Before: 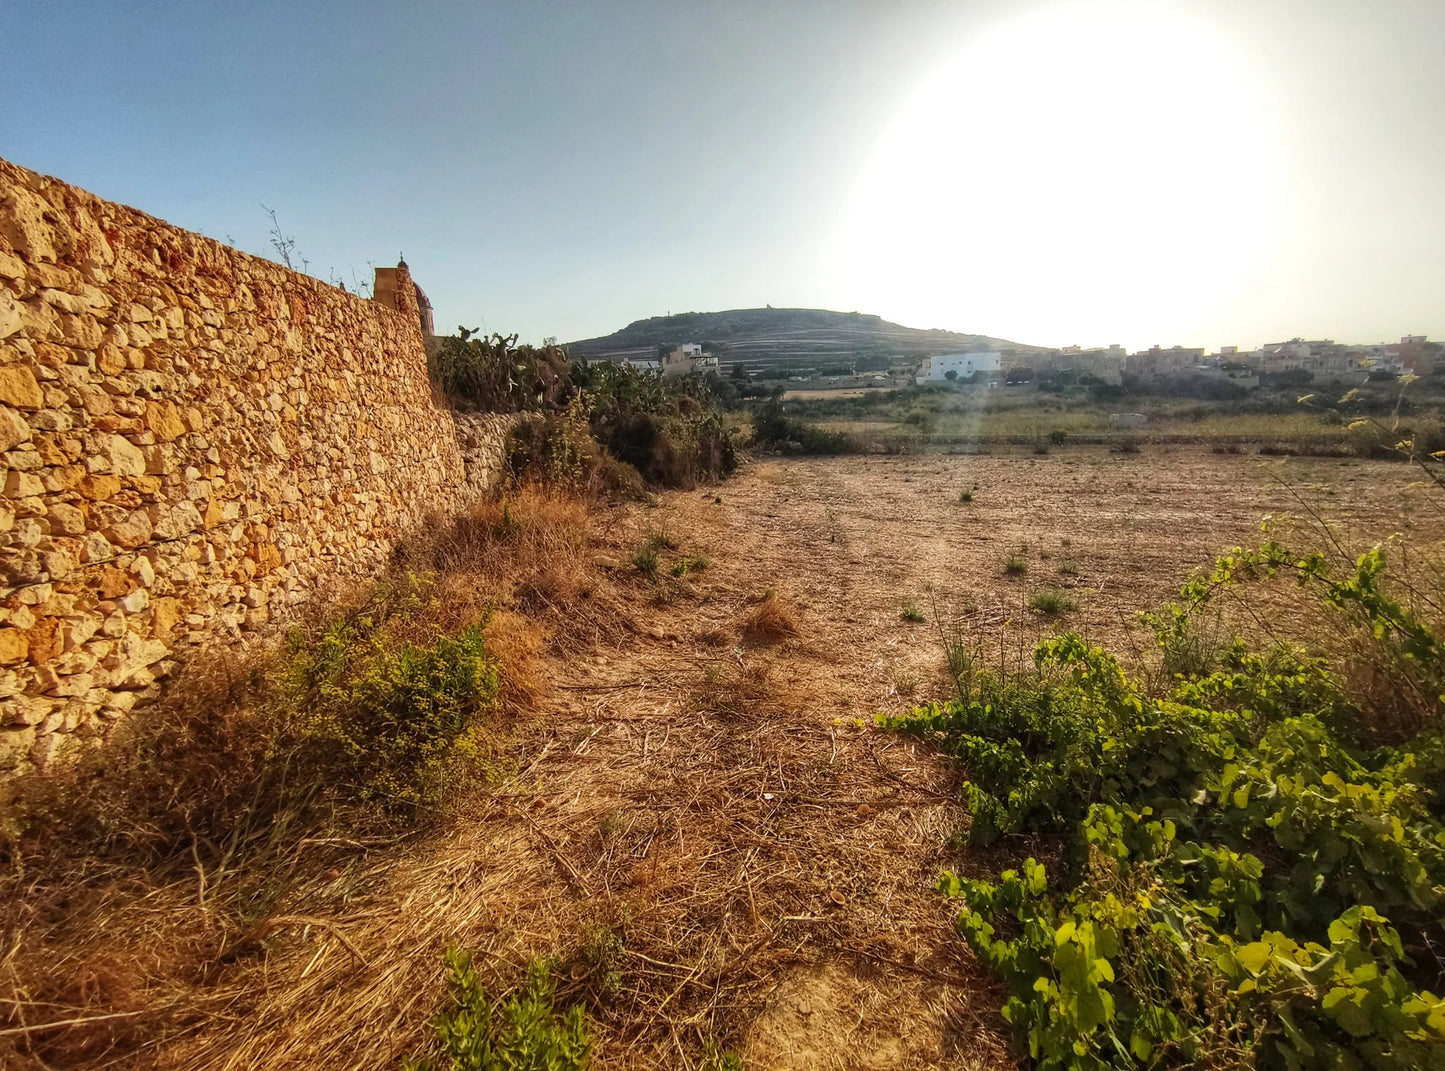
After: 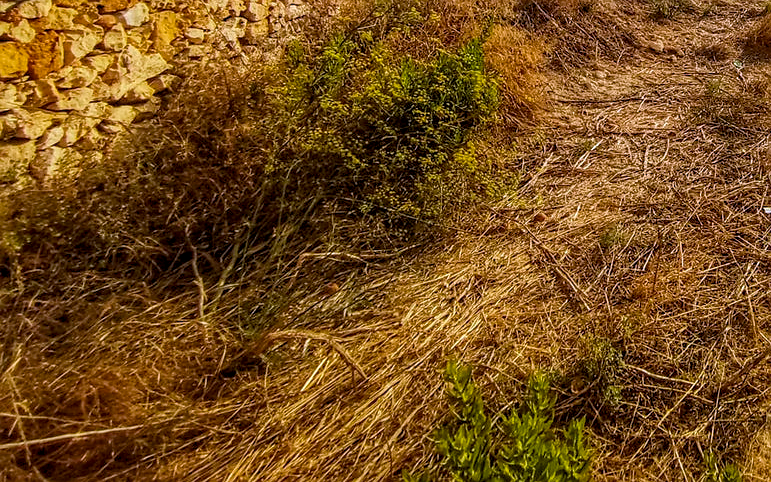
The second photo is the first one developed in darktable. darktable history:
crop and rotate: top 54.778%, right 46.61%, bottom 0.159%
color balance rgb: shadows lift › chroma 2%, shadows lift › hue 217.2°, power › chroma 0.25%, power › hue 60°, highlights gain › chroma 1.5%, highlights gain › hue 309.6°, global offset › luminance -0.5%, perceptual saturation grading › global saturation 15%, global vibrance 20%
white balance: red 0.931, blue 1.11
sharpen: radius 1, threshold 1
local contrast: on, module defaults
